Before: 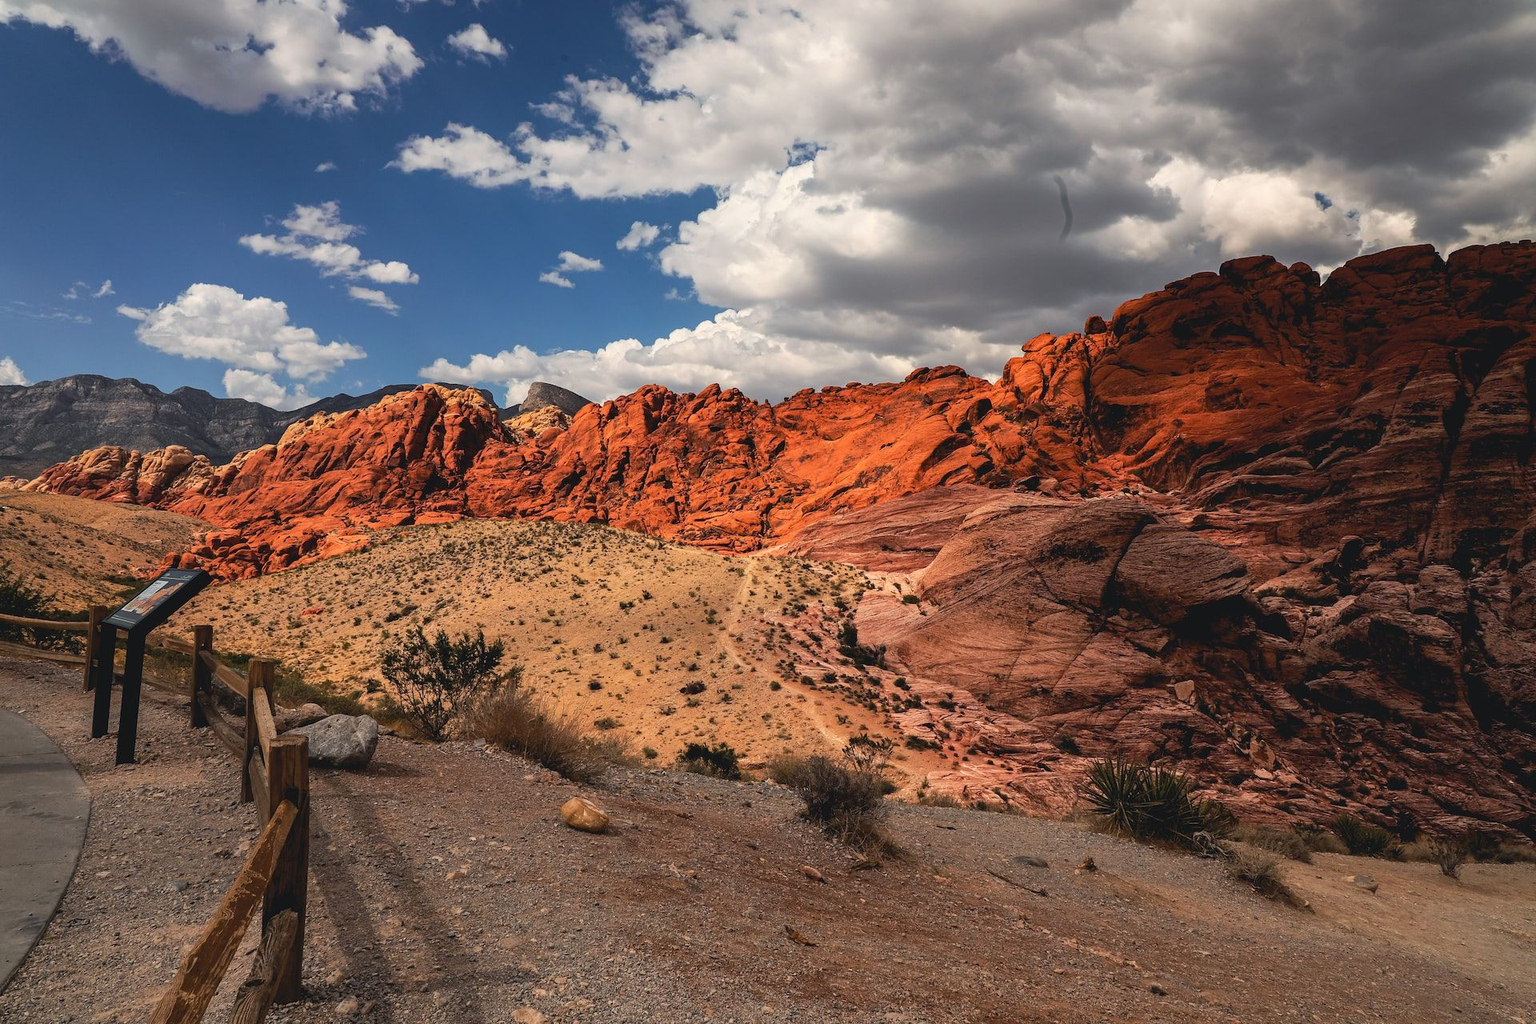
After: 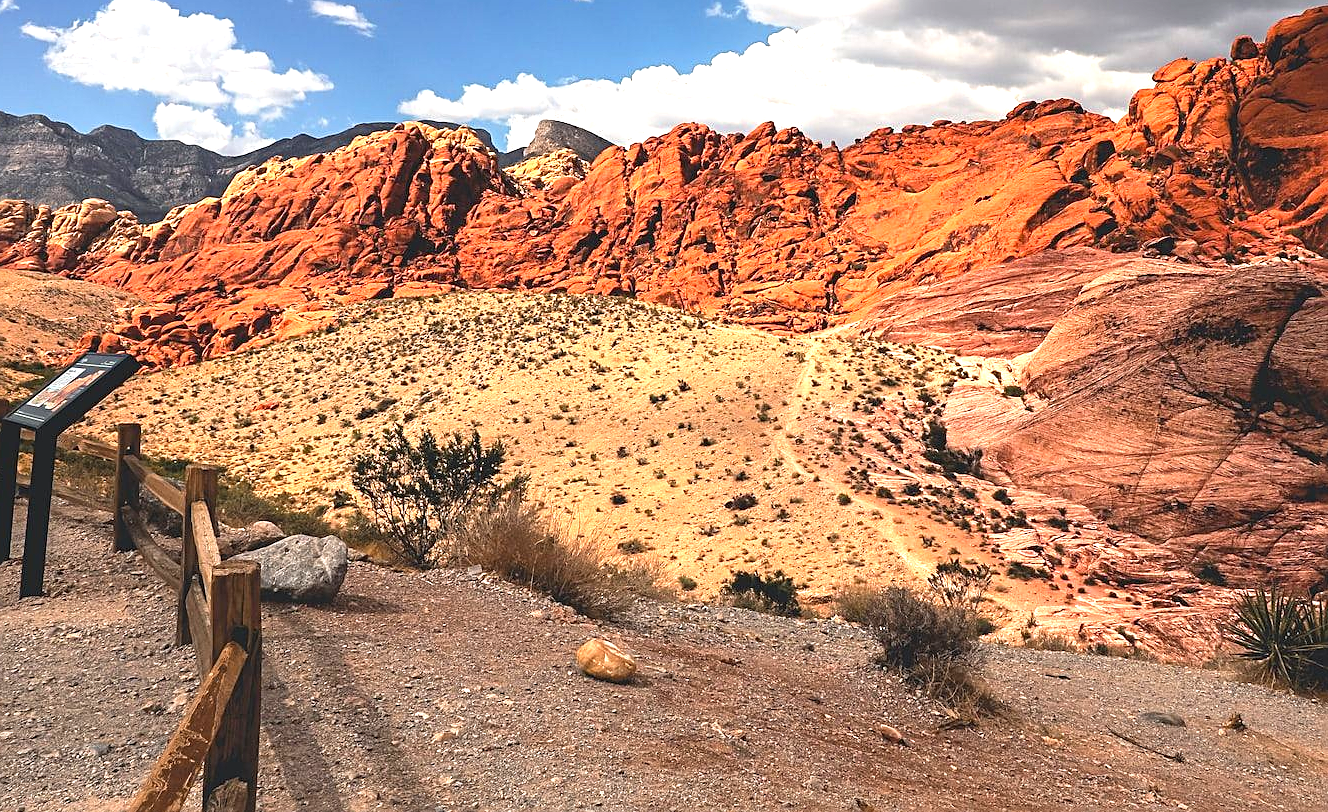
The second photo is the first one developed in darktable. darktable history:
exposure: black level correction 0, exposure 1.199 EV, compensate highlight preservation false
sharpen: on, module defaults
crop: left 6.517%, top 28.042%, right 24.314%, bottom 8.466%
